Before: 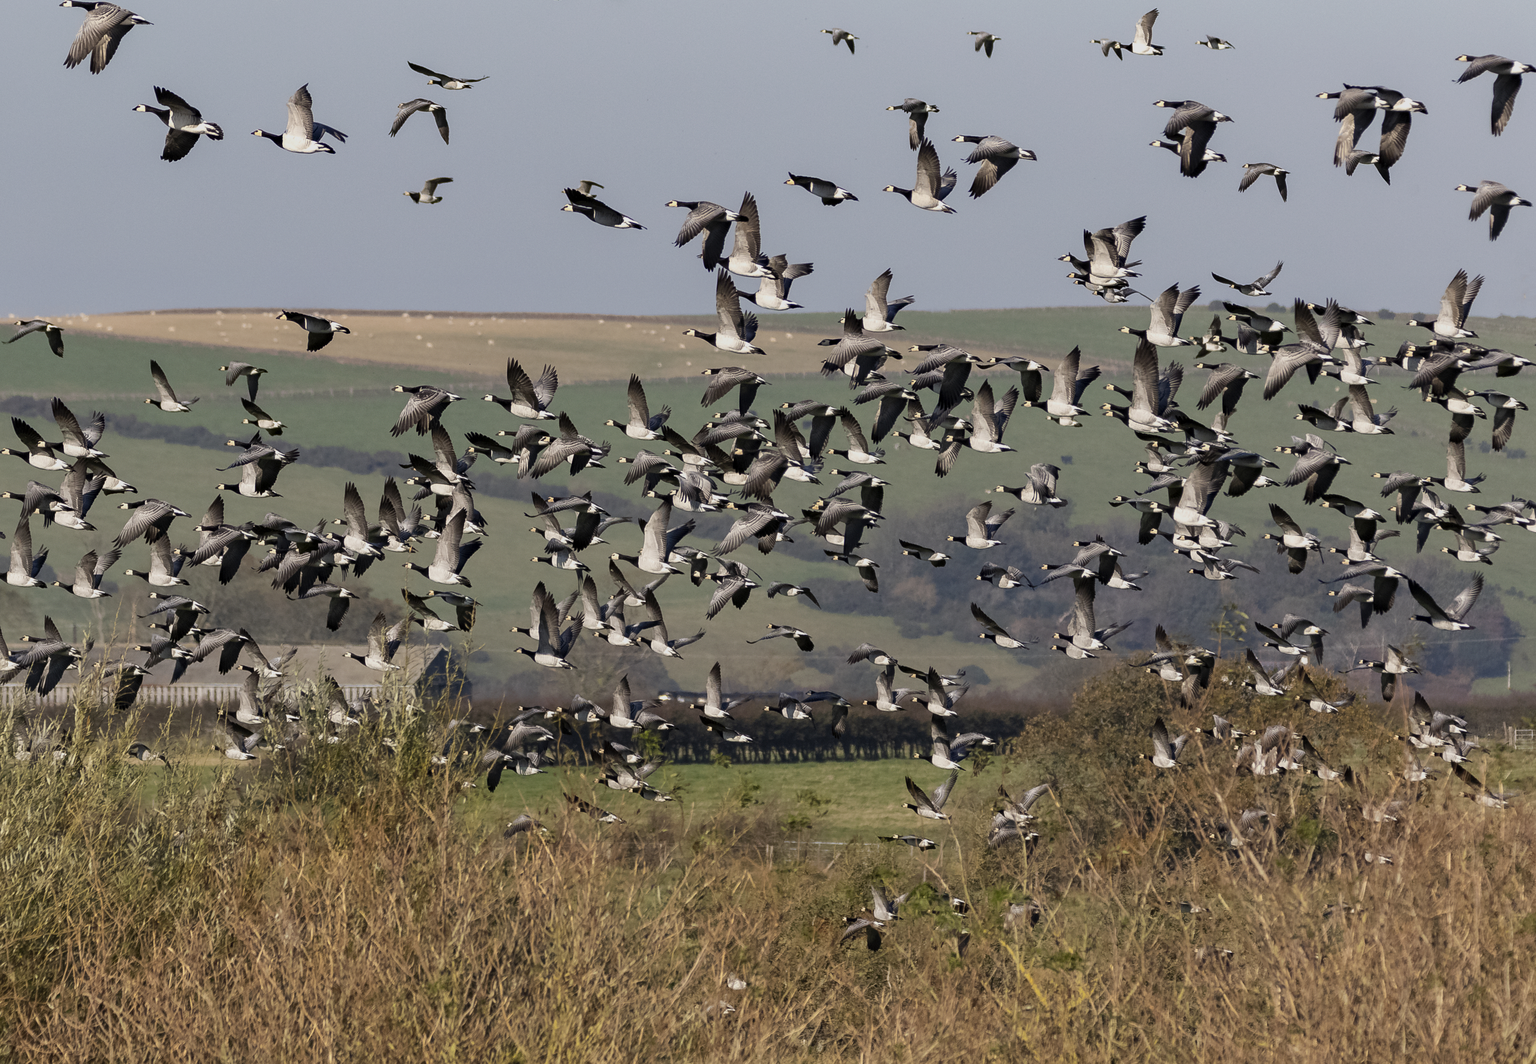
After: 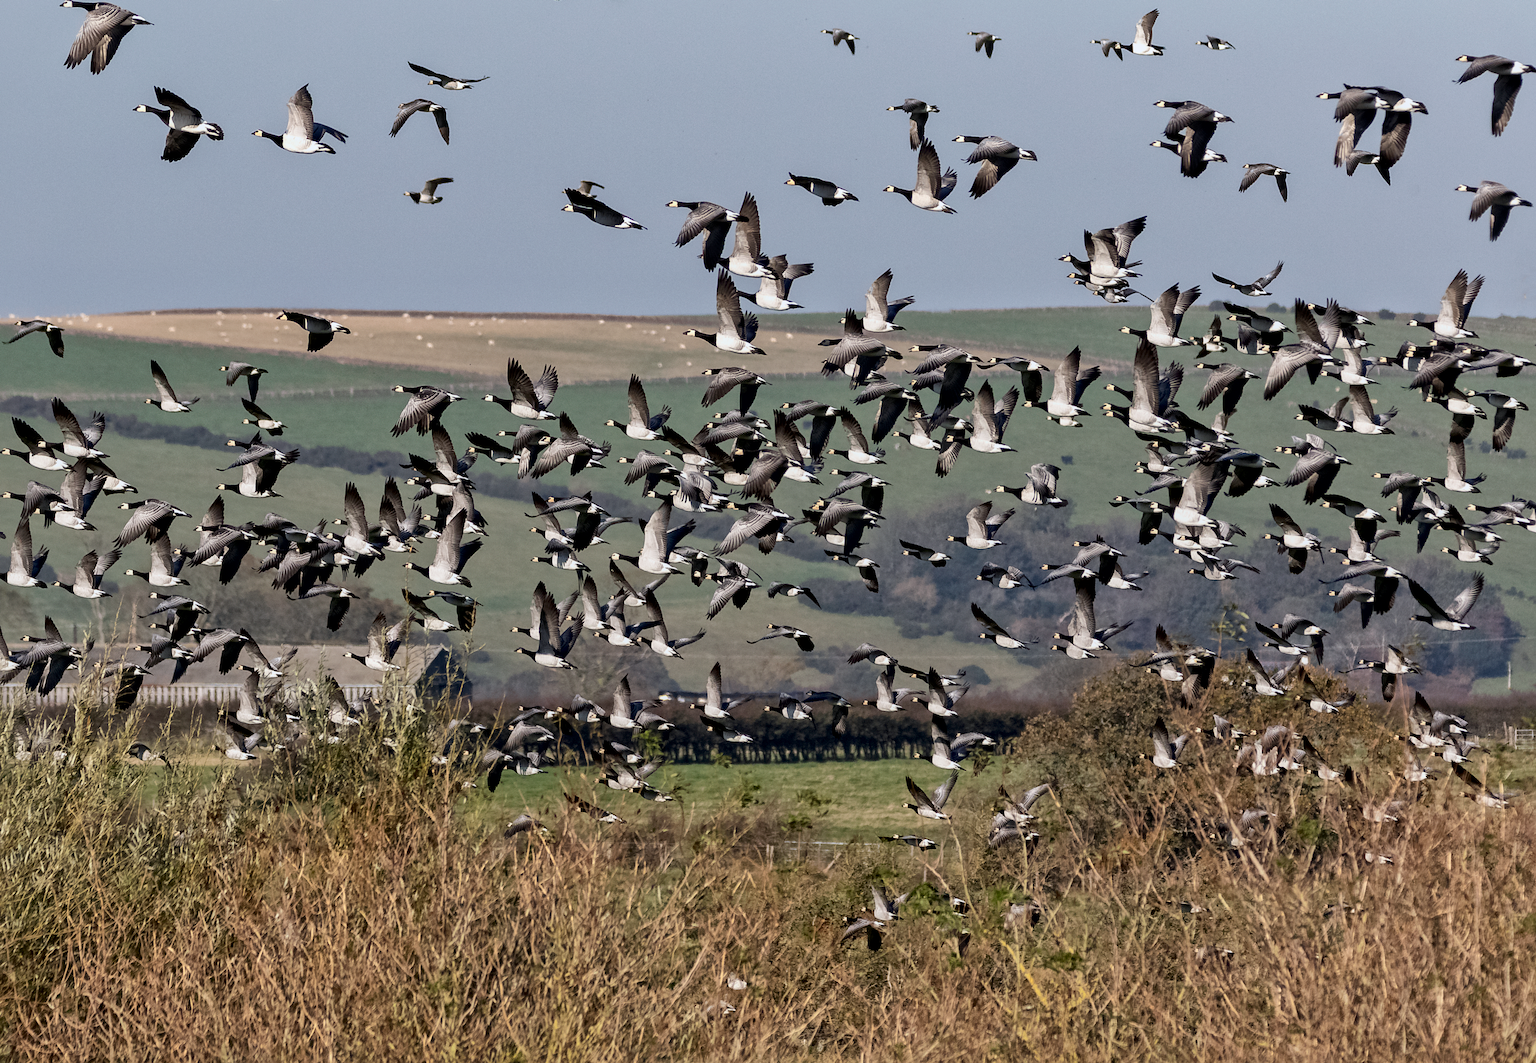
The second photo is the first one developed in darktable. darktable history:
local contrast: mode bilateral grid, contrast 20, coarseness 50, detail 159%, midtone range 0.2
color calibration: x 0.355, y 0.367, temperature 4700.38 K
